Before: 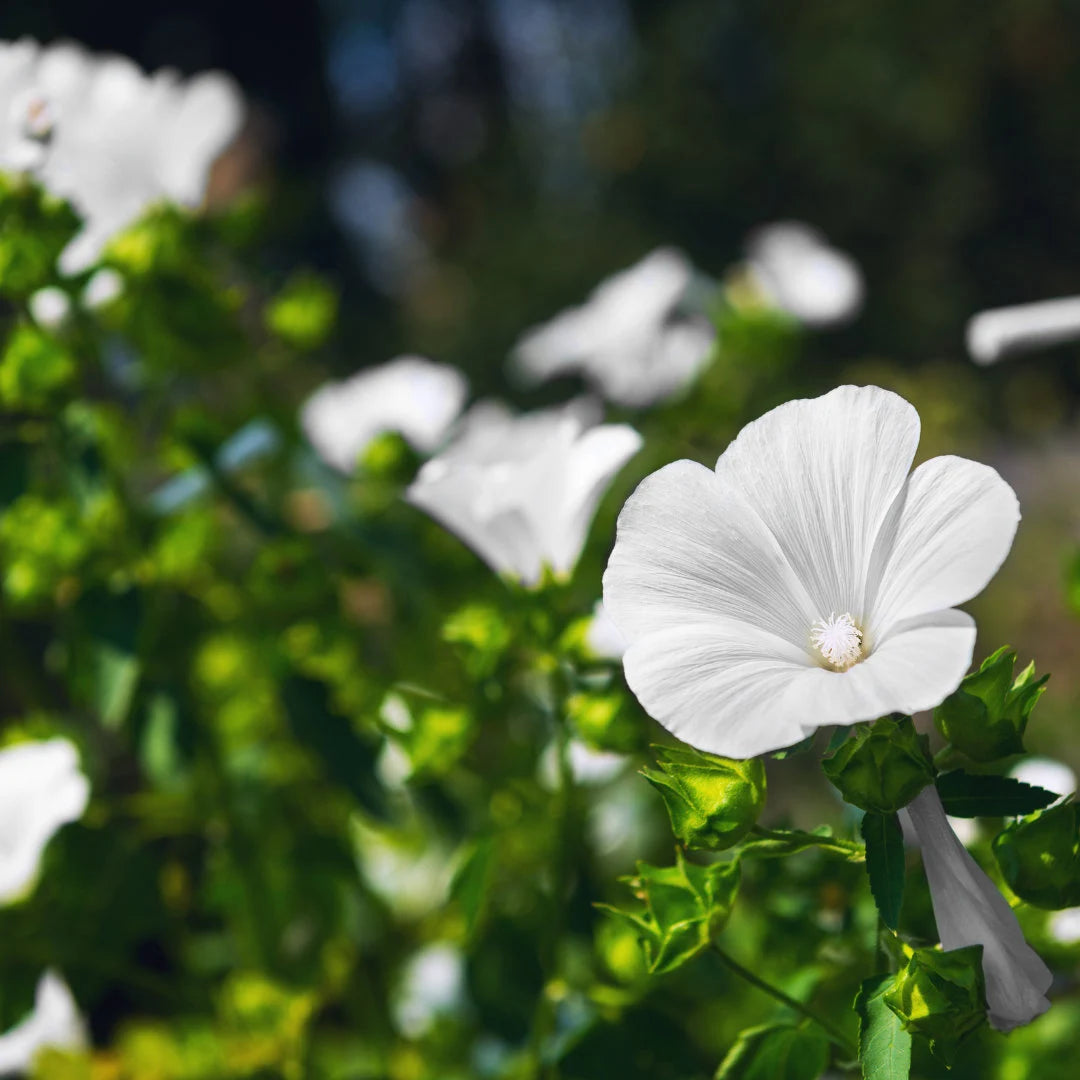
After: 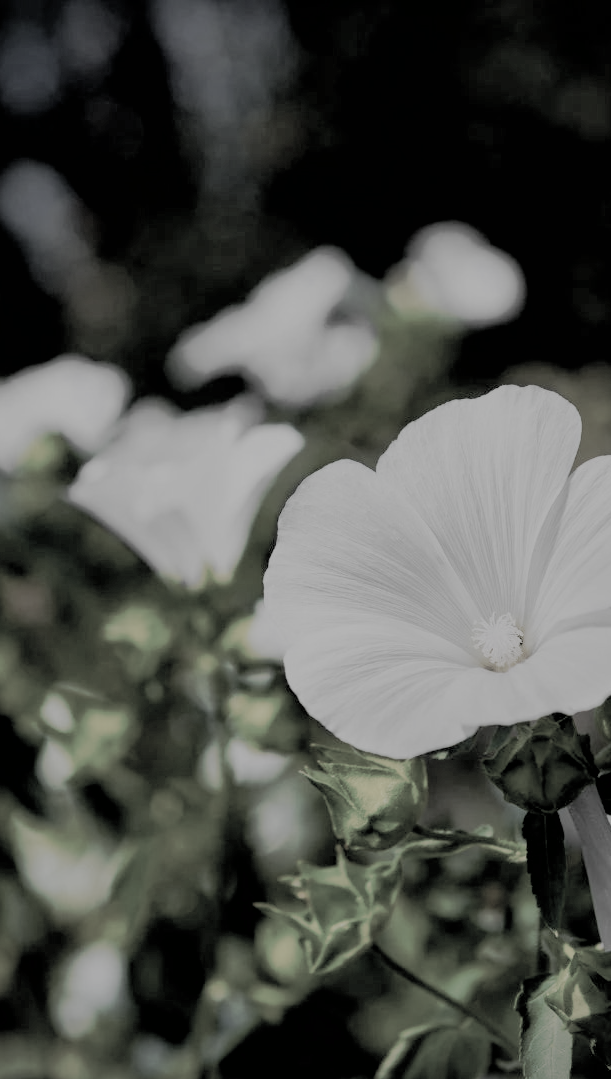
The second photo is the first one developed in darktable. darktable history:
crop: left 31.458%, top 0%, right 11.876%
tone curve: curves: ch0 [(0, 0) (0.003, 0.003) (0.011, 0.011) (0.025, 0.024) (0.044, 0.043) (0.069, 0.068) (0.1, 0.097) (0.136, 0.133) (0.177, 0.173) (0.224, 0.219) (0.277, 0.271) (0.335, 0.327) (0.399, 0.39) (0.468, 0.457) (0.543, 0.582) (0.623, 0.655) (0.709, 0.734) (0.801, 0.817) (0.898, 0.906) (1, 1)], preserve colors none
exposure: black level correction 0.01, exposure 0.014 EV, compensate highlight preservation false
color correction: saturation 0.2
filmic rgb: black relative exposure -4.42 EV, white relative exposure 6.58 EV, hardness 1.85, contrast 0.5
shadows and highlights: shadows 25, highlights -25
vignetting: fall-off start 92.6%, brightness -0.52, saturation -0.51, center (-0.012, 0)
